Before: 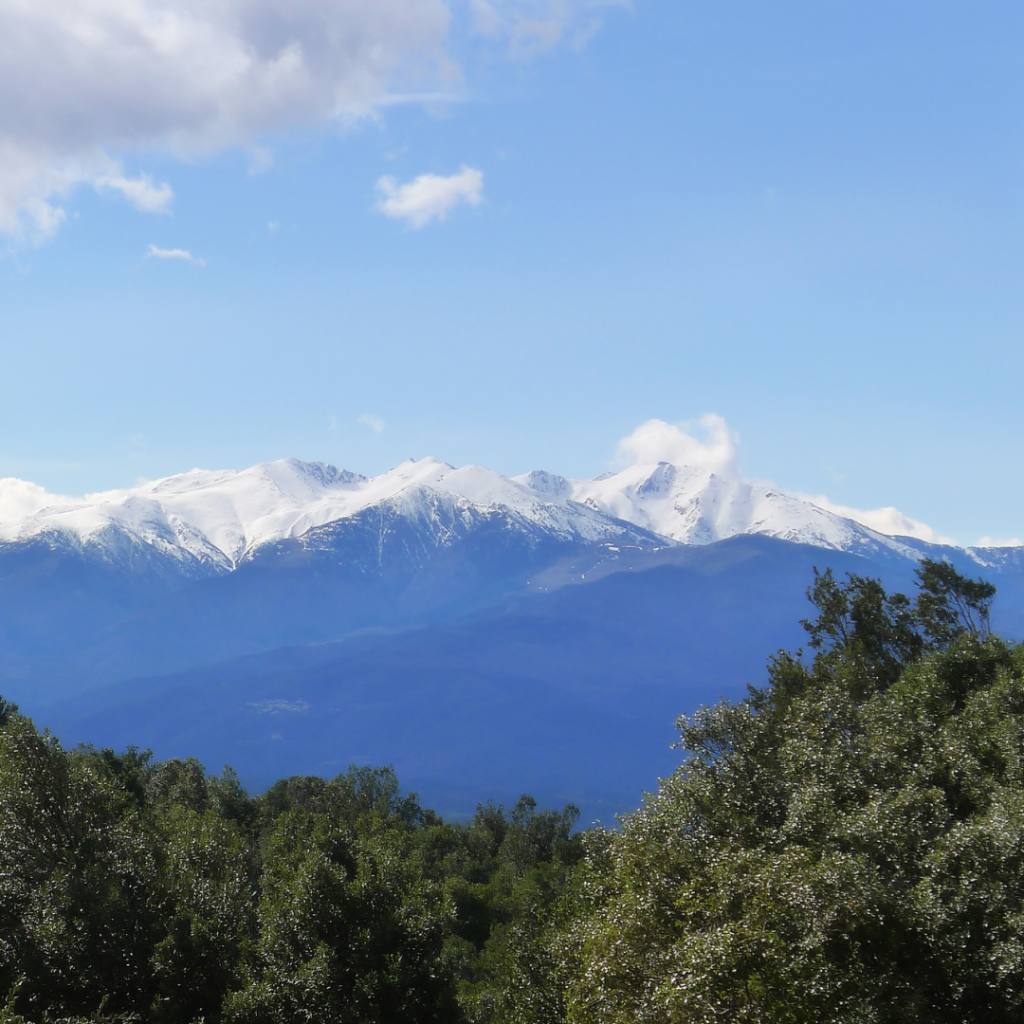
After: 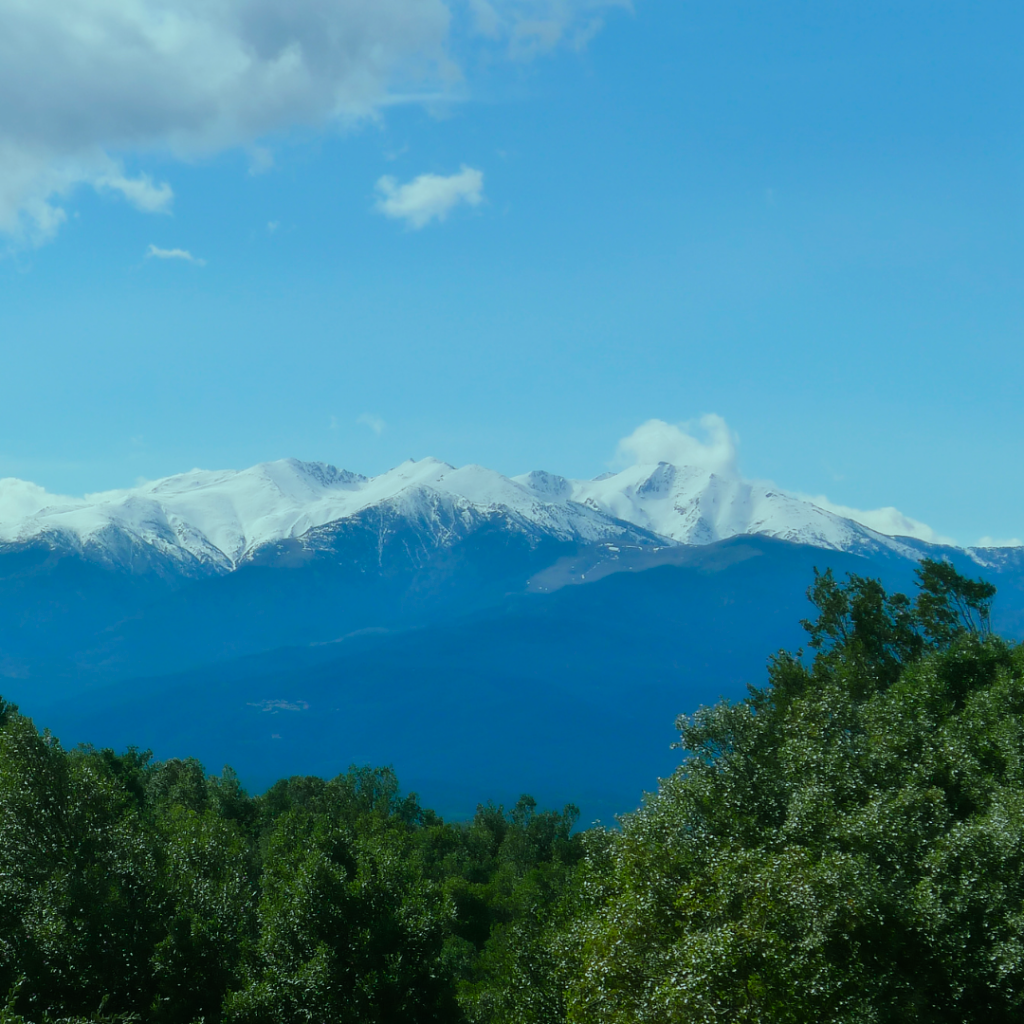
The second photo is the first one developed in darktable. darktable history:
exposure: exposure -0.462 EV, compensate highlight preservation false
color balance rgb: shadows lift › chroma 11.71%, shadows lift › hue 133.46°, highlights gain › chroma 4%, highlights gain › hue 200.2°, perceptual saturation grading › global saturation 18.05%
